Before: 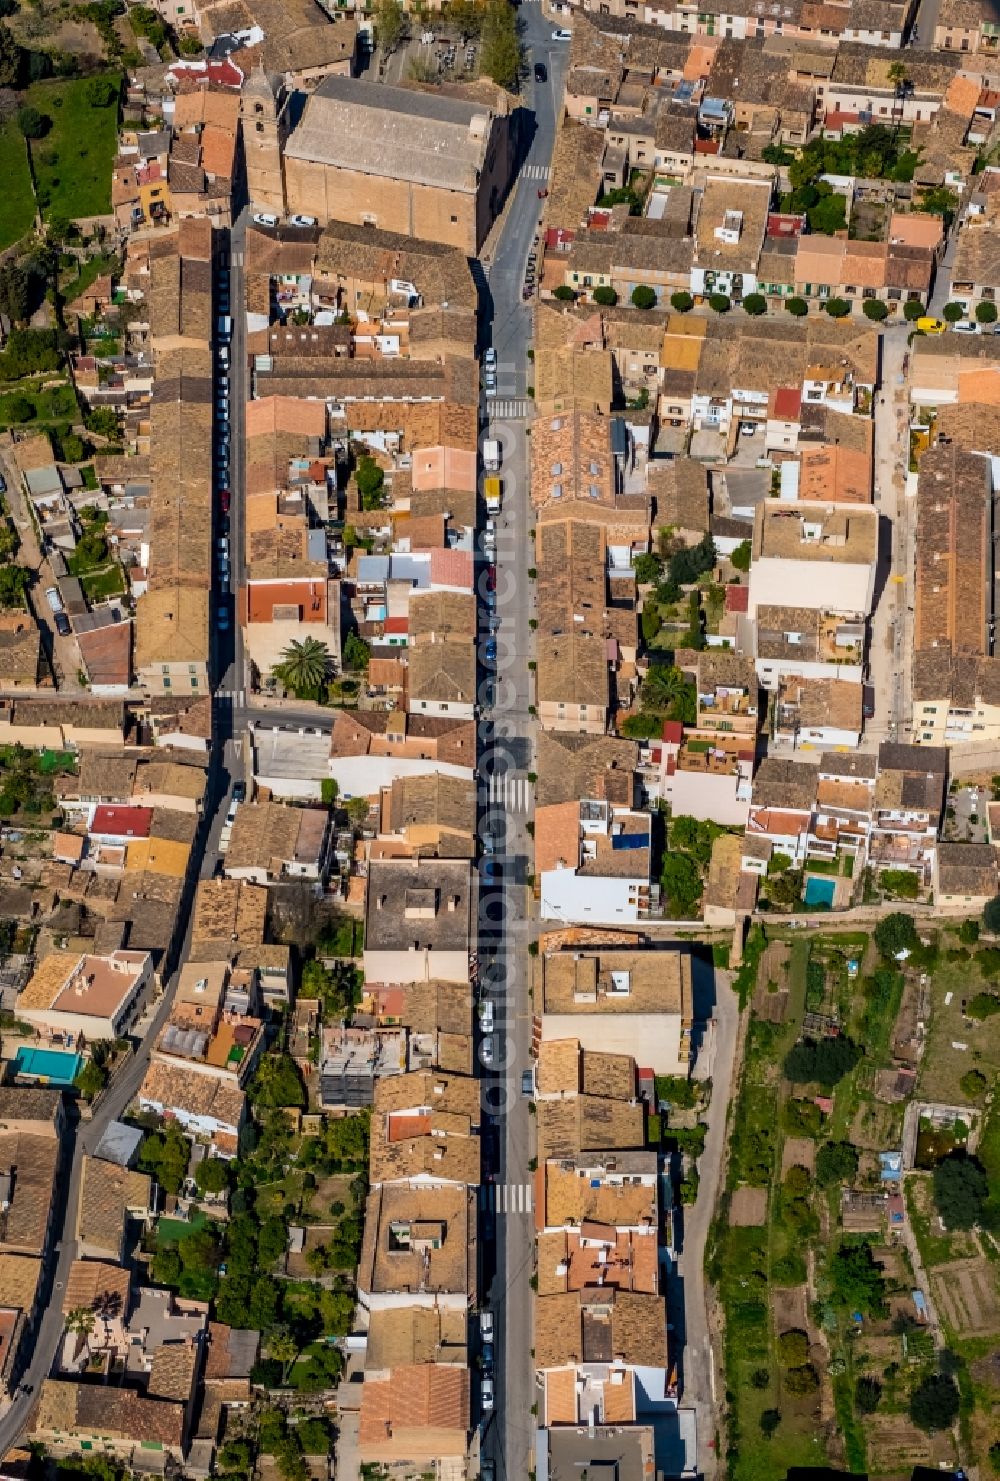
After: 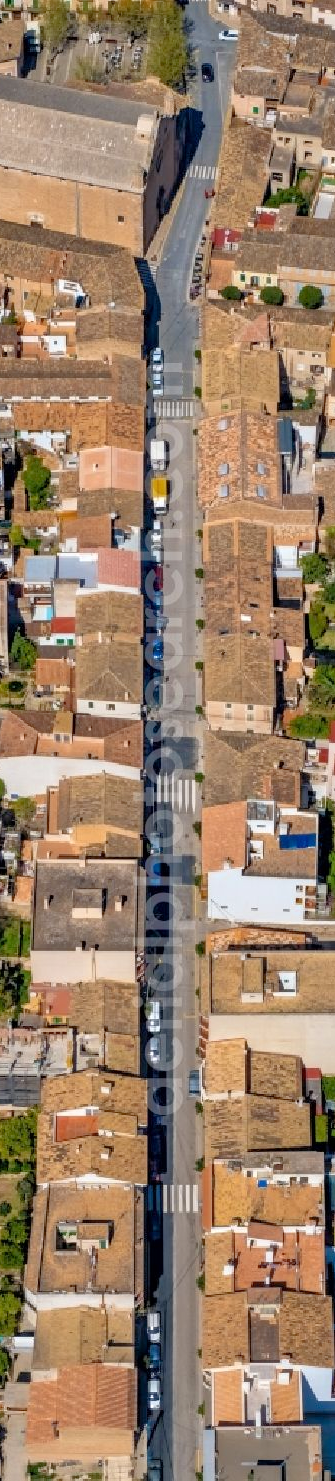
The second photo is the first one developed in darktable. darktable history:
crop: left 33.328%, right 33.125%
tone equalizer: -7 EV 0.149 EV, -6 EV 0.613 EV, -5 EV 1.16 EV, -4 EV 1.34 EV, -3 EV 1.12 EV, -2 EV 0.6 EV, -1 EV 0.163 EV
color zones: curves: ch0 [(0.068, 0.464) (0.25, 0.5) (0.48, 0.508) (0.75, 0.536) (0.886, 0.476) (0.967, 0.456)]; ch1 [(0.066, 0.456) (0.25, 0.5) (0.616, 0.508) (0.746, 0.56) (0.934, 0.444)]
